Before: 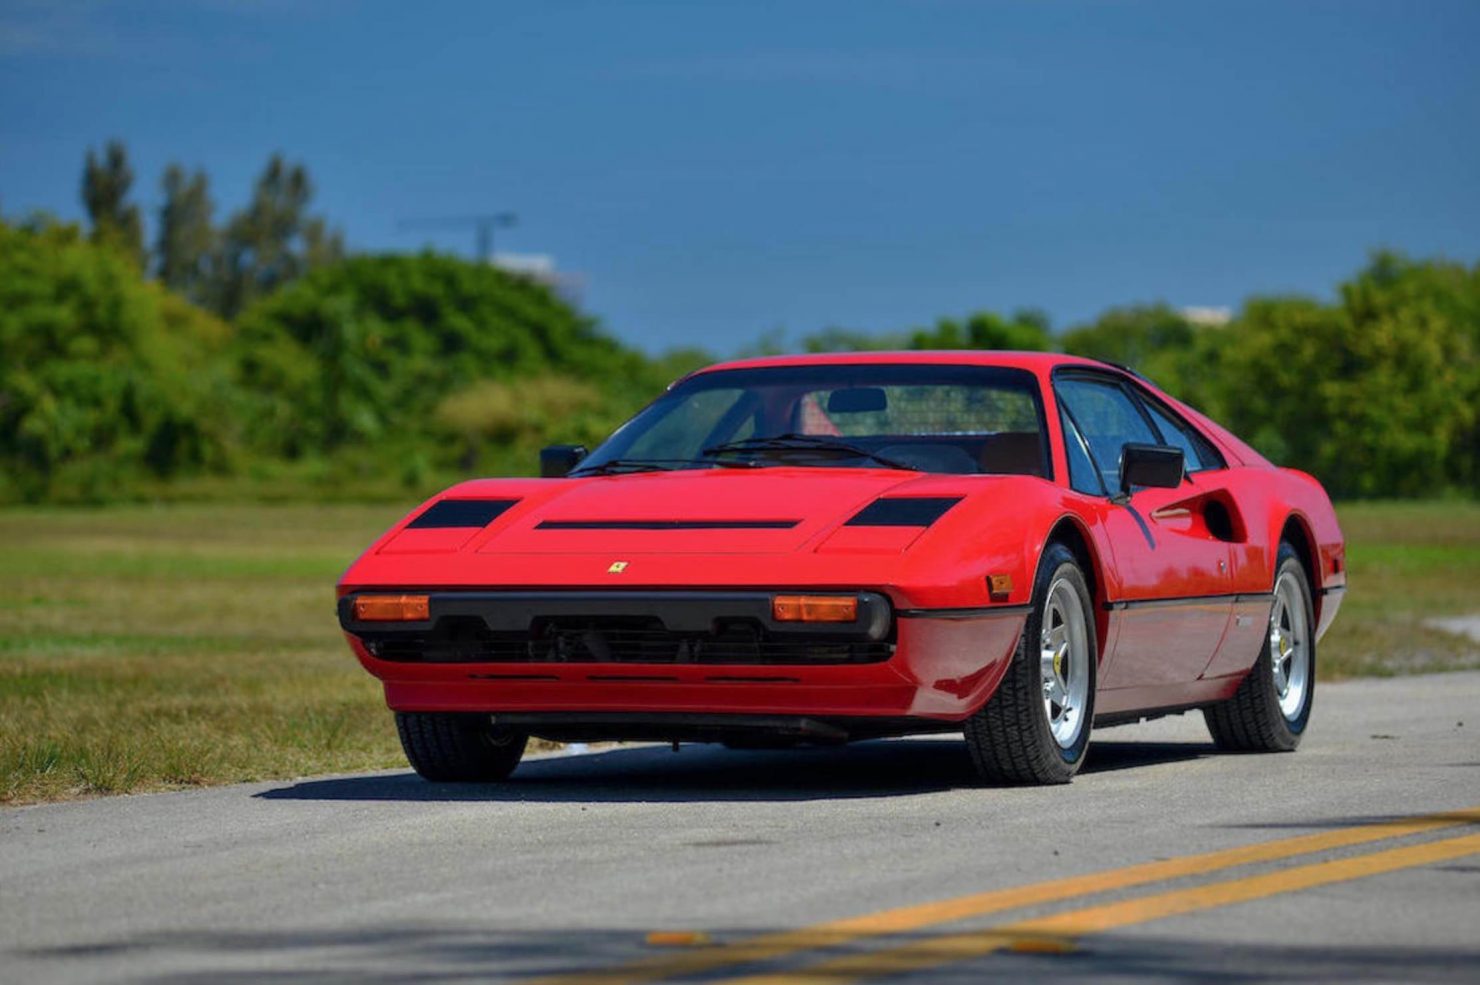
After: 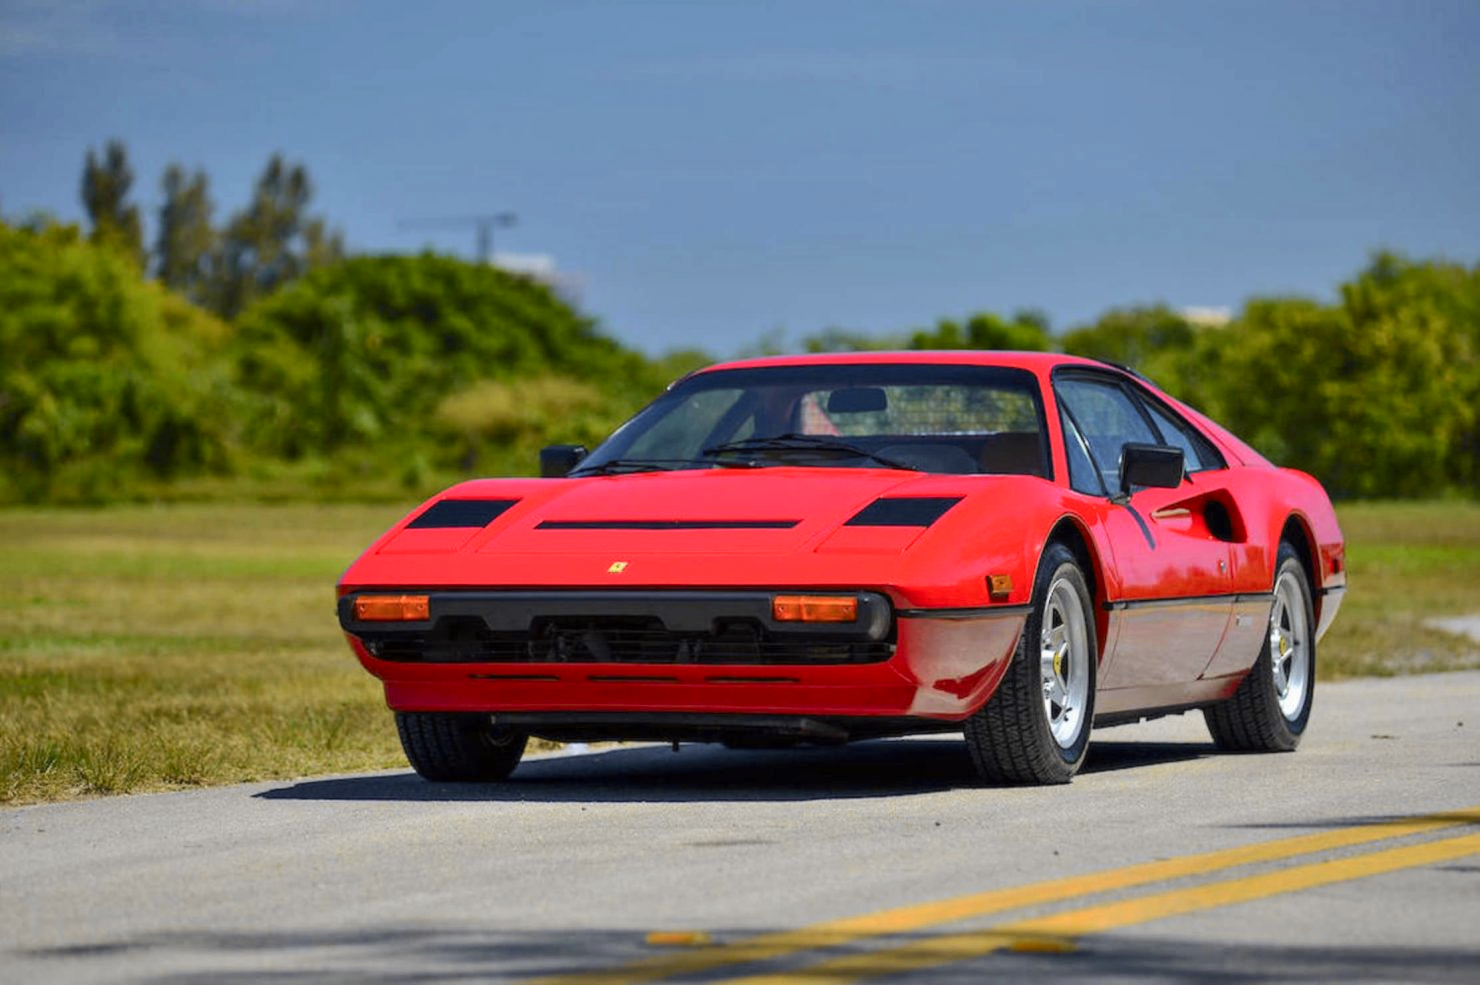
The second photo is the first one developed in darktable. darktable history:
tone curve: curves: ch0 [(0, 0) (0.239, 0.248) (0.508, 0.606) (0.828, 0.878) (1, 1)]; ch1 [(0, 0) (0.401, 0.42) (0.45, 0.464) (0.492, 0.498) (0.511, 0.507) (0.561, 0.549) (0.688, 0.726) (1, 1)]; ch2 [(0, 0) (0.411, 0.433) (0.5, 0.504) (0.545, 0.574) (1, 1)], color space Lab, independent channels, preserve colors none
shadows and highlights: shadows 43.3, highlights 7.65
